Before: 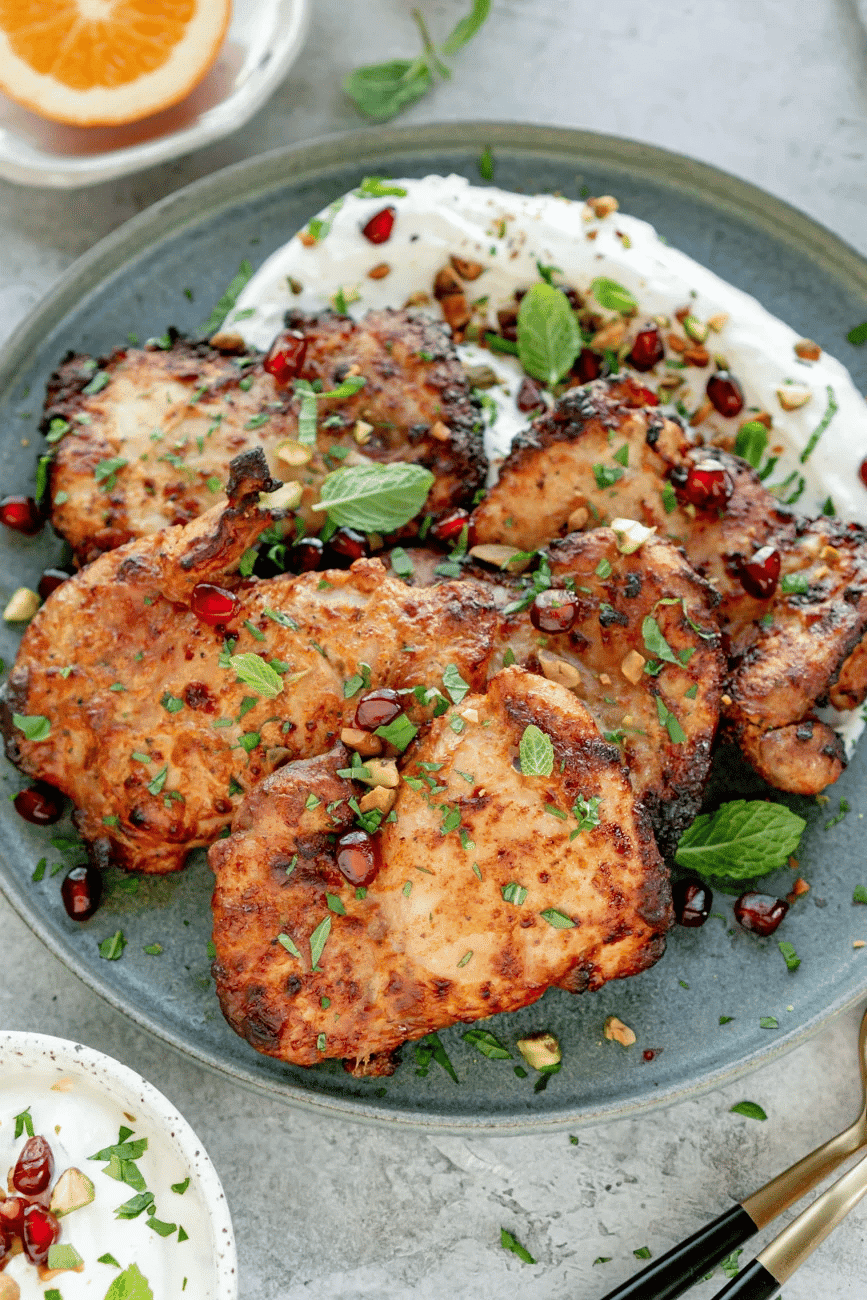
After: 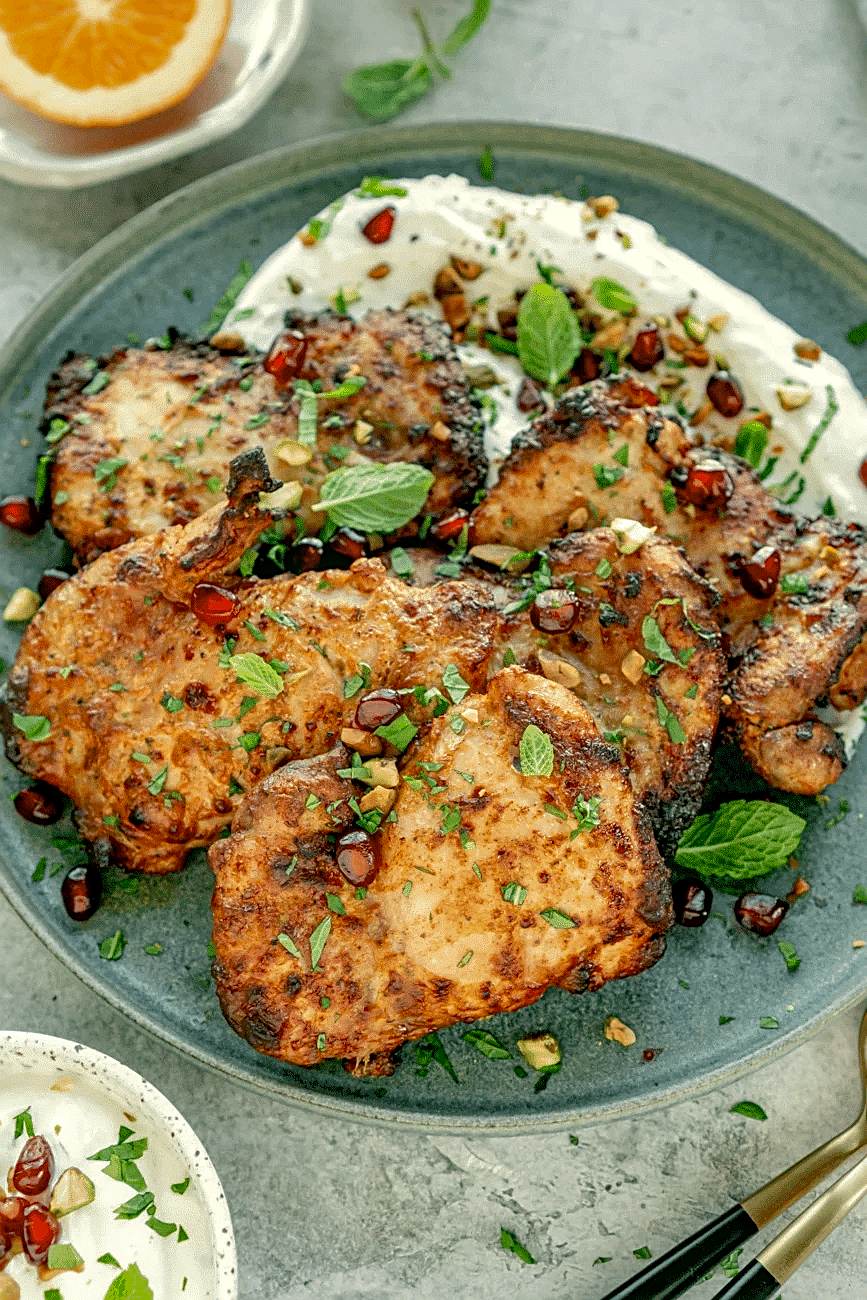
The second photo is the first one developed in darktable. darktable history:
color correction: highlights a* -0.514, highlights b* 9.4, shadows a* -9.3, shadows b* 1.22
sharpen: on, module defaults
shadows and highlights: on, module defaults
local contrast: detail 130%
